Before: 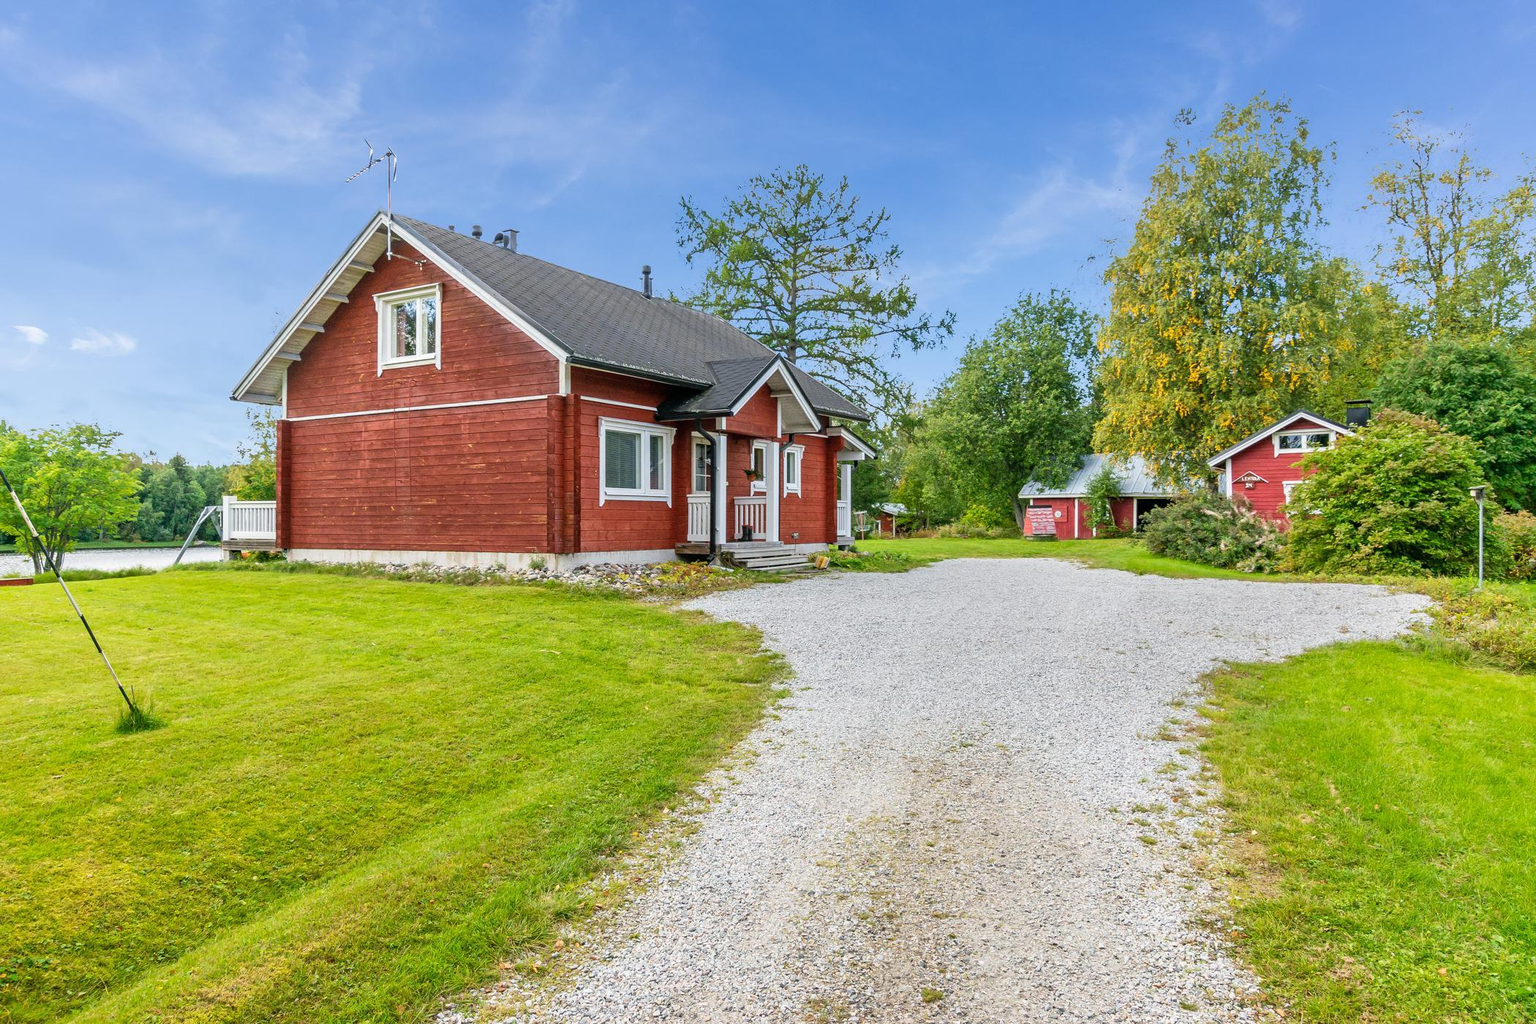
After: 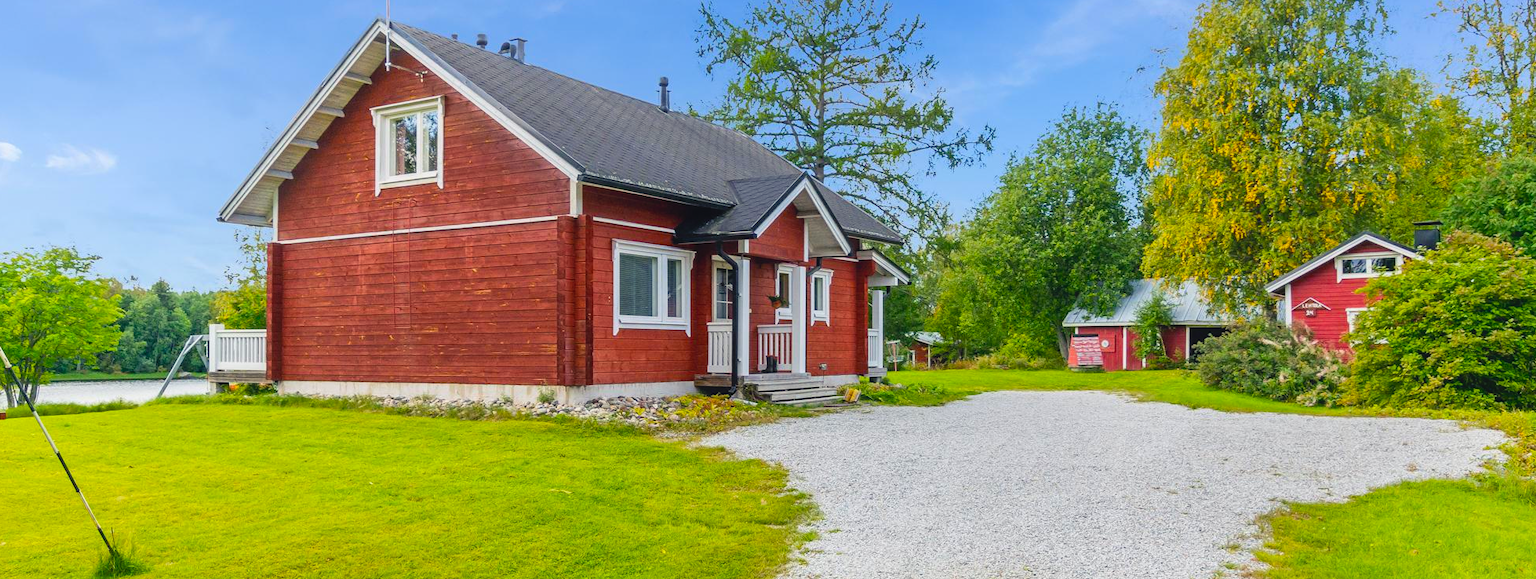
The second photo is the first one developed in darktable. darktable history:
crop: left 1.842%, top 18.94%, right 4.881%, bottom 28.26%
contrast equalizer: octaves 7, y [[0.6 ×6], [0.55 ×6], [0 ×6], [0 ×6], [0 ×6]], mix -0.294
color balance rgb: shadows lift › luminance -22.047%, shadows lift › chroma 6.652%, shadows lift › hue 270°, global offset › luminance 0.229%, perceptual saturation grading › global saturation 31.296%
